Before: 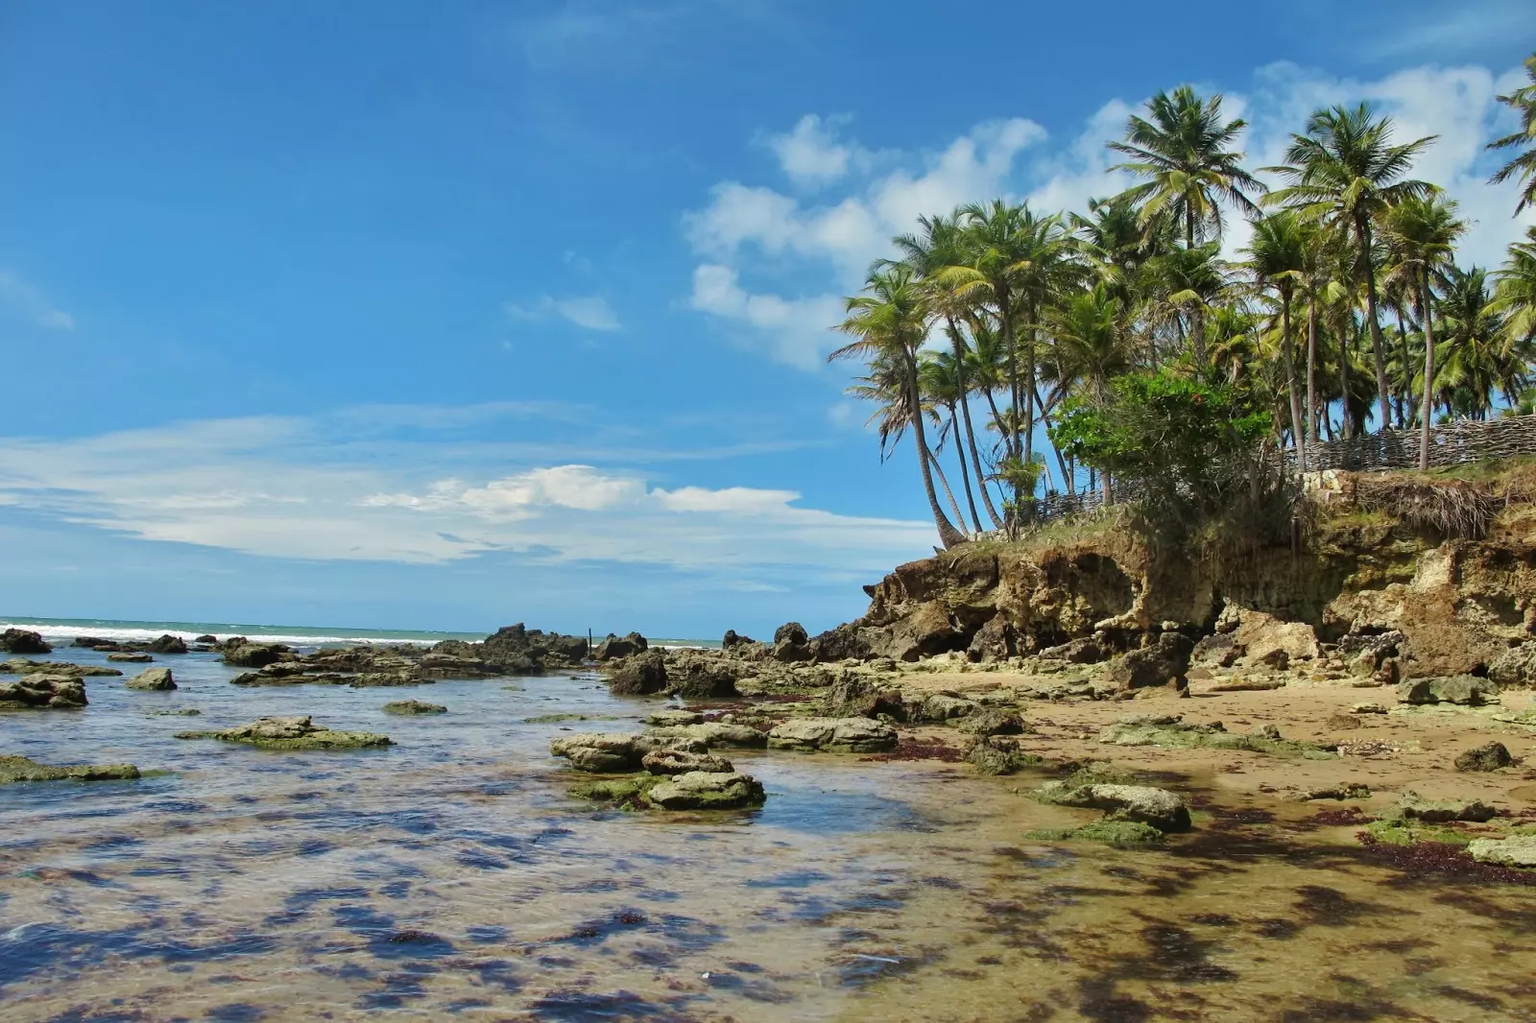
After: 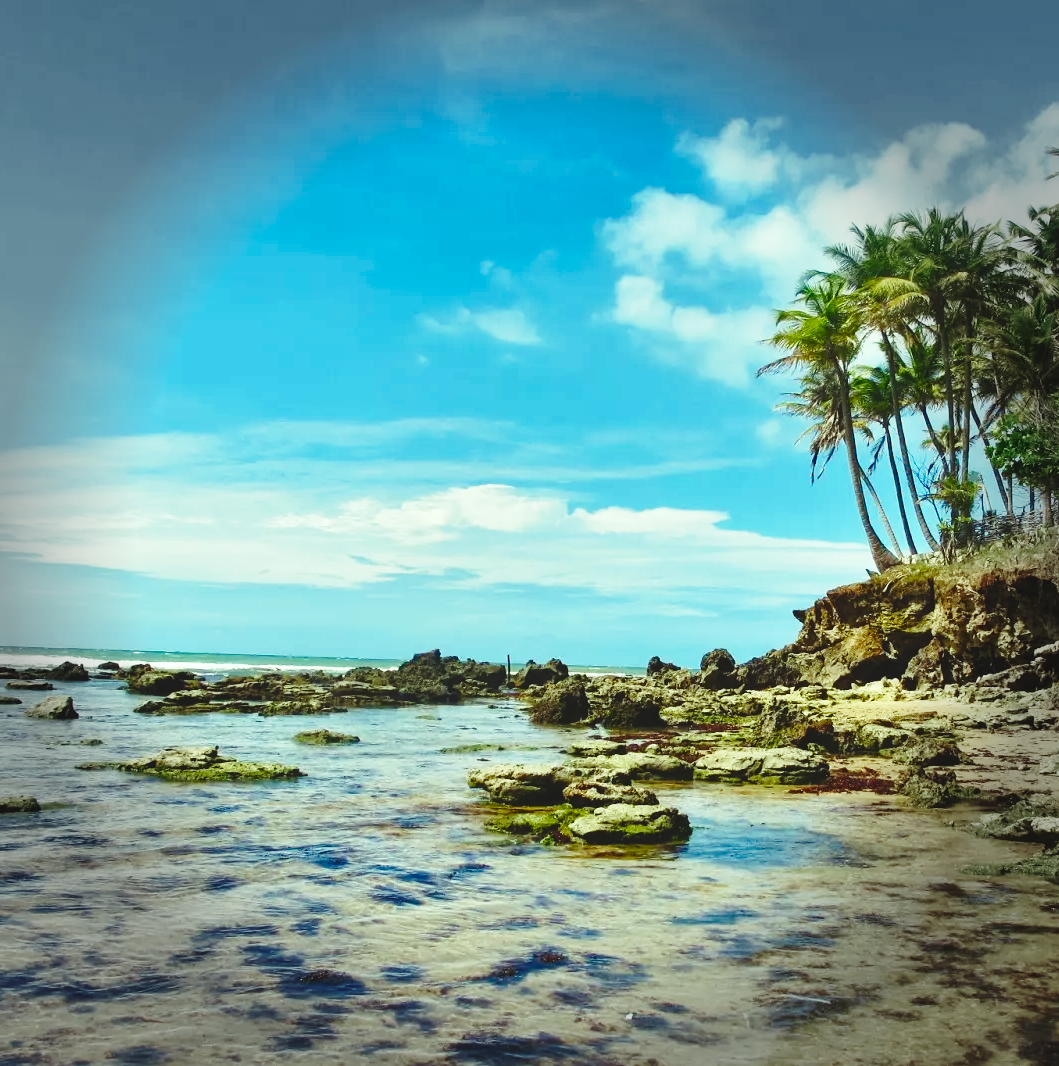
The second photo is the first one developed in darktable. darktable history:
exposure: black level correction -0.022, exposure -0.032 EV, compensate highlight preservation false
base curve: curves: ch0 [(0, 0) (0.028, 0.03) (0.121, 0.232) (0.46, 0.748) (0.859, 0.968) (1, 1)], preserve colors none
crop and rotate: left 6.688%, right 27.095%
vignetting: fall-off start 75.84%, fall-off radius 26.75%, width/height ratio 0.971
color balance rgb: power › luminance -14.977%, highlights gain › luminance 15.486%, highlights gain › chroma 7%, highlights gain › hue 122.49°, perceptual saturation grading › global saturation 20%, perceptual saturation grading › highlights -25.294%, perceptual saturation grading › shadows 26.16%, global vibrance 16.552%, saturation formula JzAzBz (2021)
